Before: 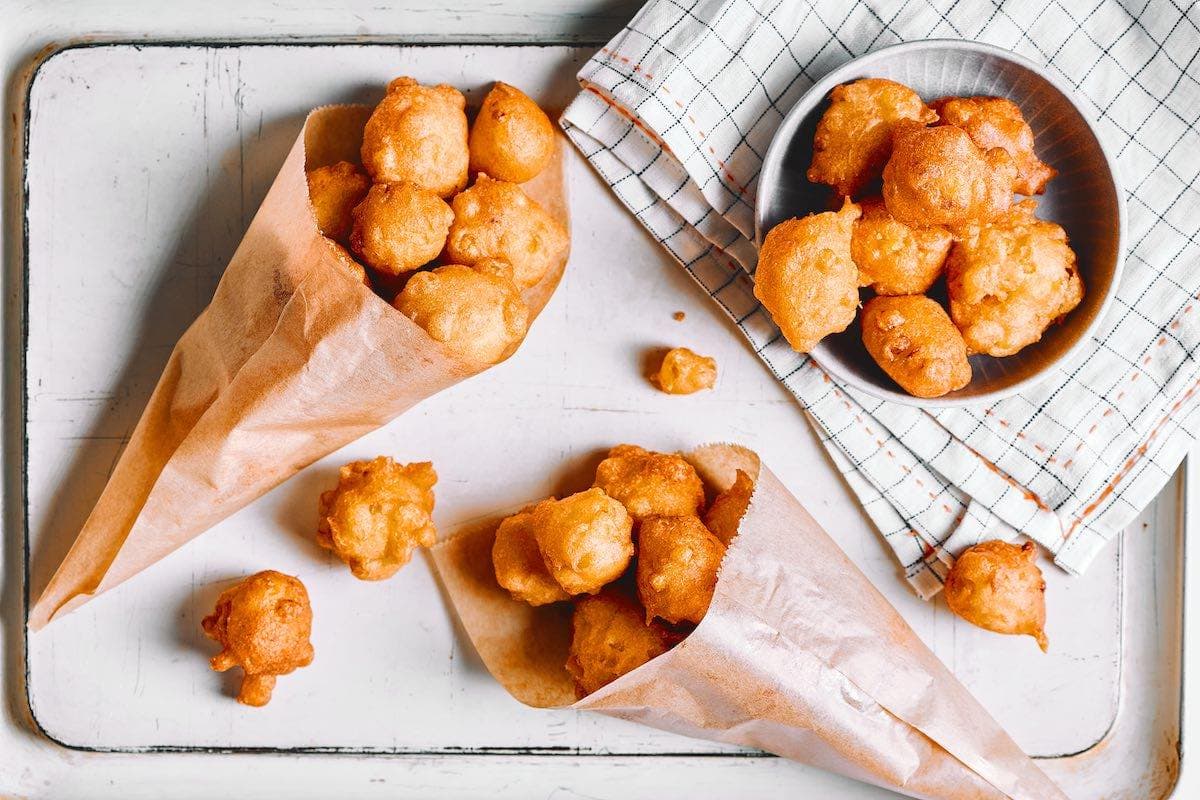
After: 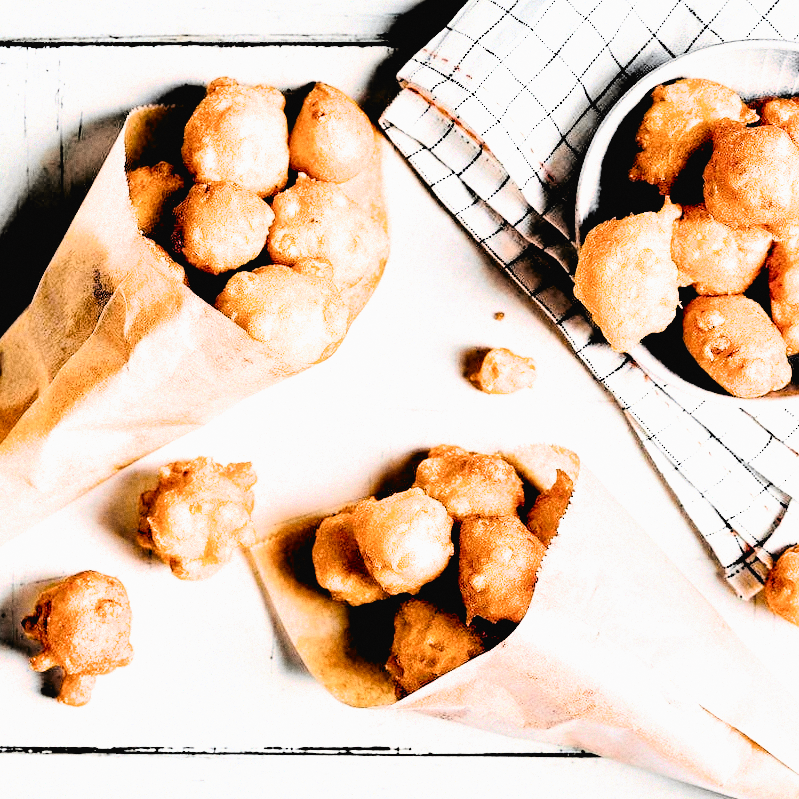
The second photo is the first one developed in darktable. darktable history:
tone curve: curves: ch0 [(0, 0.023) (0.103, 0.087) (0.277, 0.28) (0.46, 0.554) (0.569, 0.68) (0.735, 0.843) (0.994, 0.984)]; ch1 [(0, 0) (0.324, 0.285) (0.456, 0.438) (0.488, 0.497) (0.512, 0.503) (0.535, 0.535) (0.599, 0.606) (0.715, 0.738) (1, 1)]; ch2 [(0, 0) (0.369, 0.388) (0.449, 0.431) (0.478, 0.471) (0.502, 0.503) (0.55, 0.553) (0.603, 0.602) (0.656, 0.713) (1, 1)], color space Lab, independent channels, preserve colors none
exposure: compensate highlight preservation false
filmic rgb: black relative exposure -1 EV, white relative exposure 2.05 EV, hardness 1.52, contrast 2.25, enable highlight reconstruction true
crop and rotate: left 15.055%, right 18.278%
grain: coarseness 0.47 ISO
